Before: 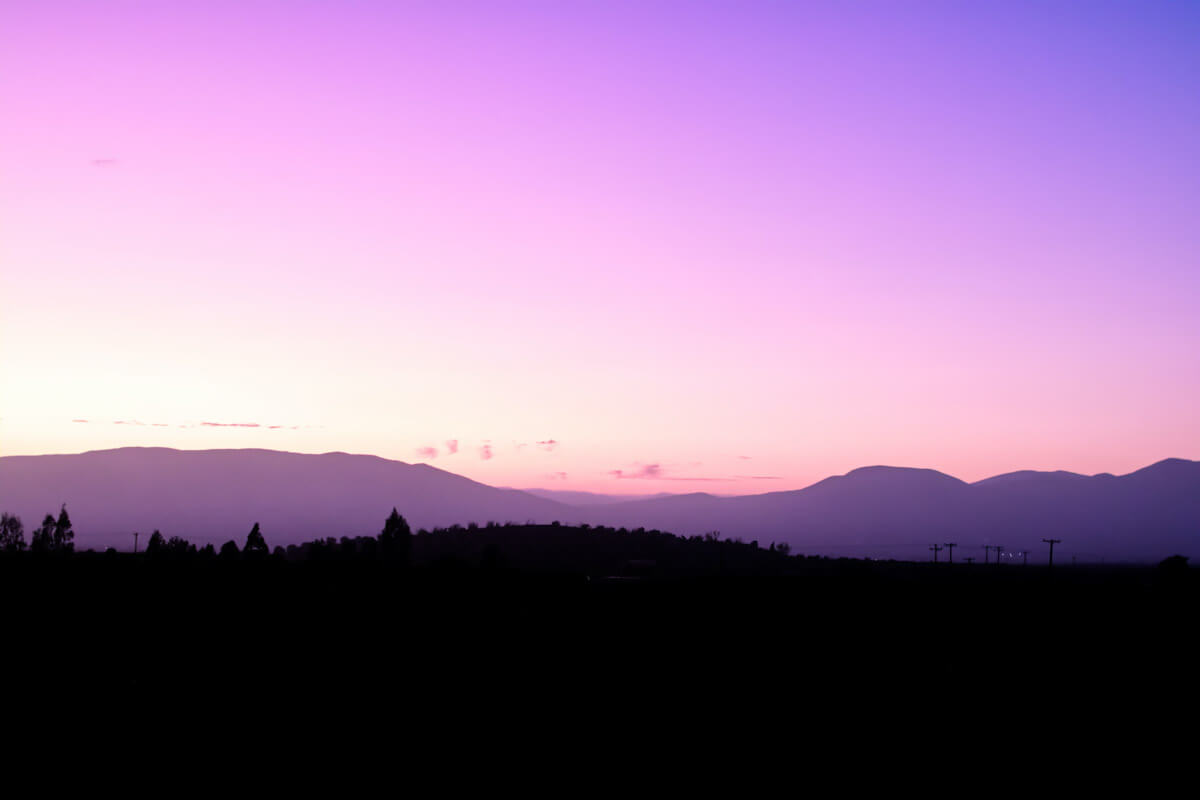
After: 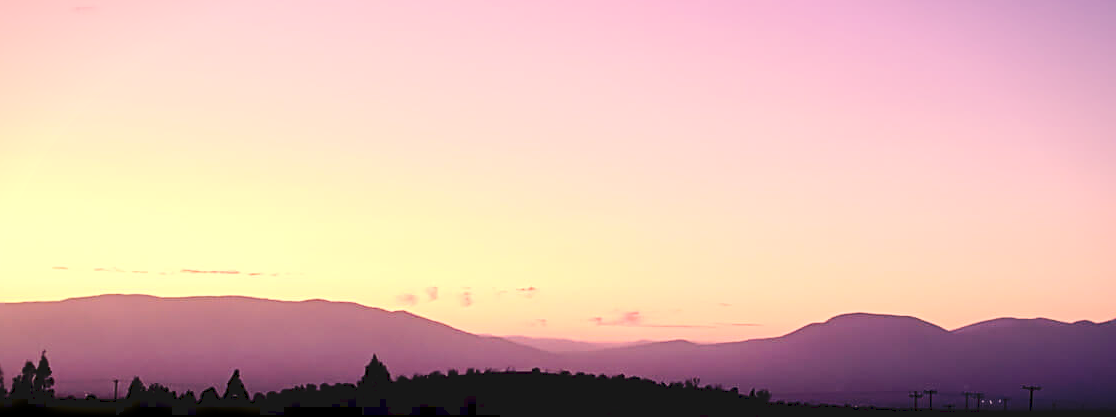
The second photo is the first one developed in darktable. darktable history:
sharpen: on, module defaults
tone curve: curves: ch0 [(0, 0) (0.003, 0.077) (0.011, 0.078) (0.025, 0.078) (0.044, 0.08) (0.069, 0.088) (0.1, 0.102) (0.136, 0.12) (0.177, 0.148) (0.224, 0.191) (0.277, 0.261) (0.335, 0.335) (0.399, 0.419) (0.468, 0.522) (0.543, 0.611) (0.623, 0.702) (0.709, 0.779) (0.801, 0.855) (0.898, 0.918) (1, 1)], preserve colors none
crop: left 1.744%, top 19.225%, right 5.069%, bottom 28.357%
white balance: red 1.08, blue 0.791
tone equalizer: on, module defaults
vignetting: fall-off start 97.52%, fall-off radius 100%, brightness -0.574, saturation 0, center (-0.027, 0.404), width/height ratio 1.368, unbound false
color zones: curves: ch0 [(0.224, 0.526) (0.75, 0.5)]; ch1 [(0.055, 0.526) (0.224, 0.761) (0.377, 0.526) (0.75, 0.5)]
haze removal: strength -0.05
